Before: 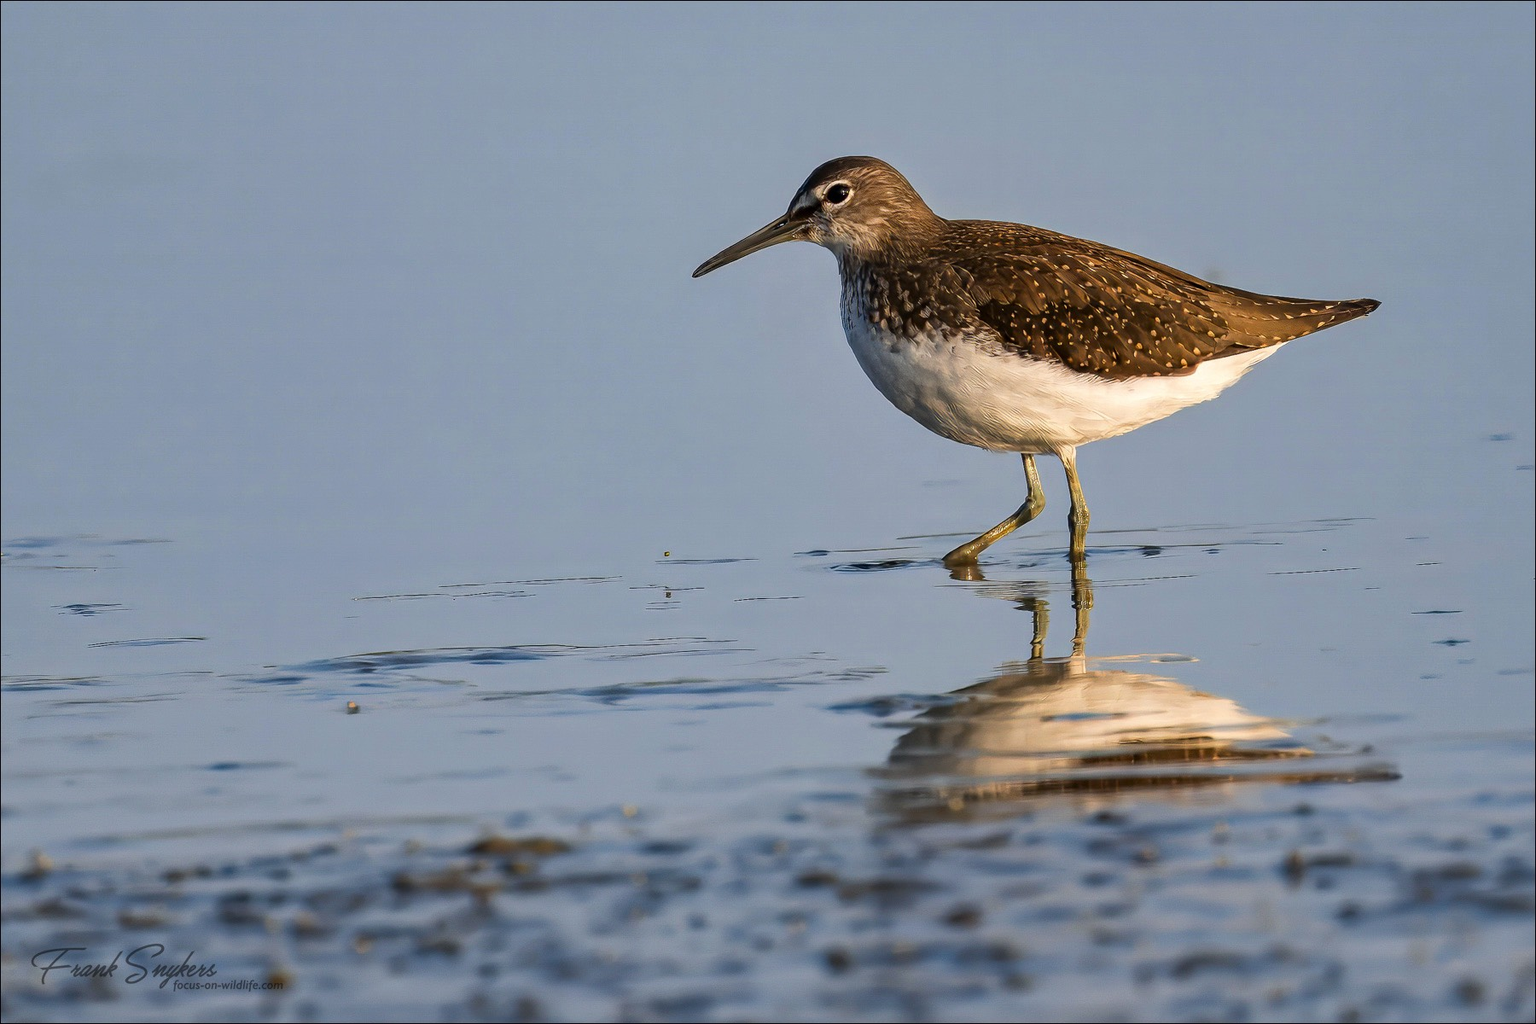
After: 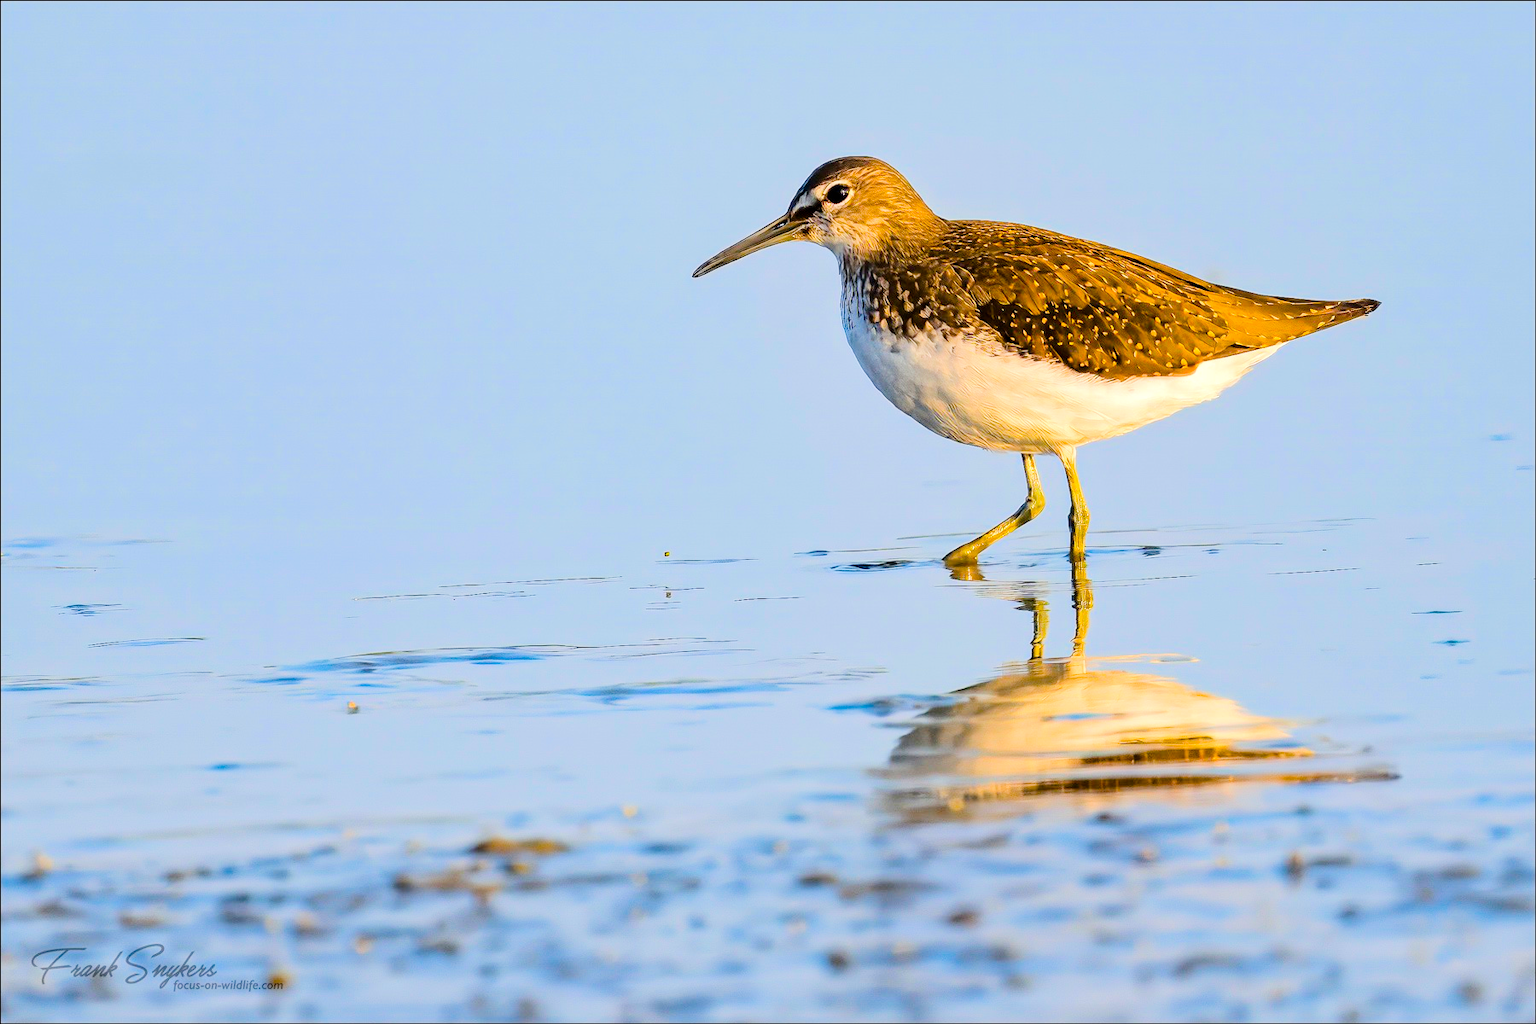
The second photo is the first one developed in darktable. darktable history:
tone equalizer: -7 EV 0.152 EV, -6 EV 0.599 EV, -5 EV 1.19 EV, -4 EV 1.32 EV, -3 EV 1.13 EV, -2 EV 0.6 EV, -1 EV 0.167 EV, edges refinement/feathering 500, mask exposure compensation -1.57 EV, preserve details no
color balance rgb: linear chroma grading › shadows 16.217%, perceptual saturation grading › global saturation 74.769%, perceptual saturation grading › shadows -30.445%
